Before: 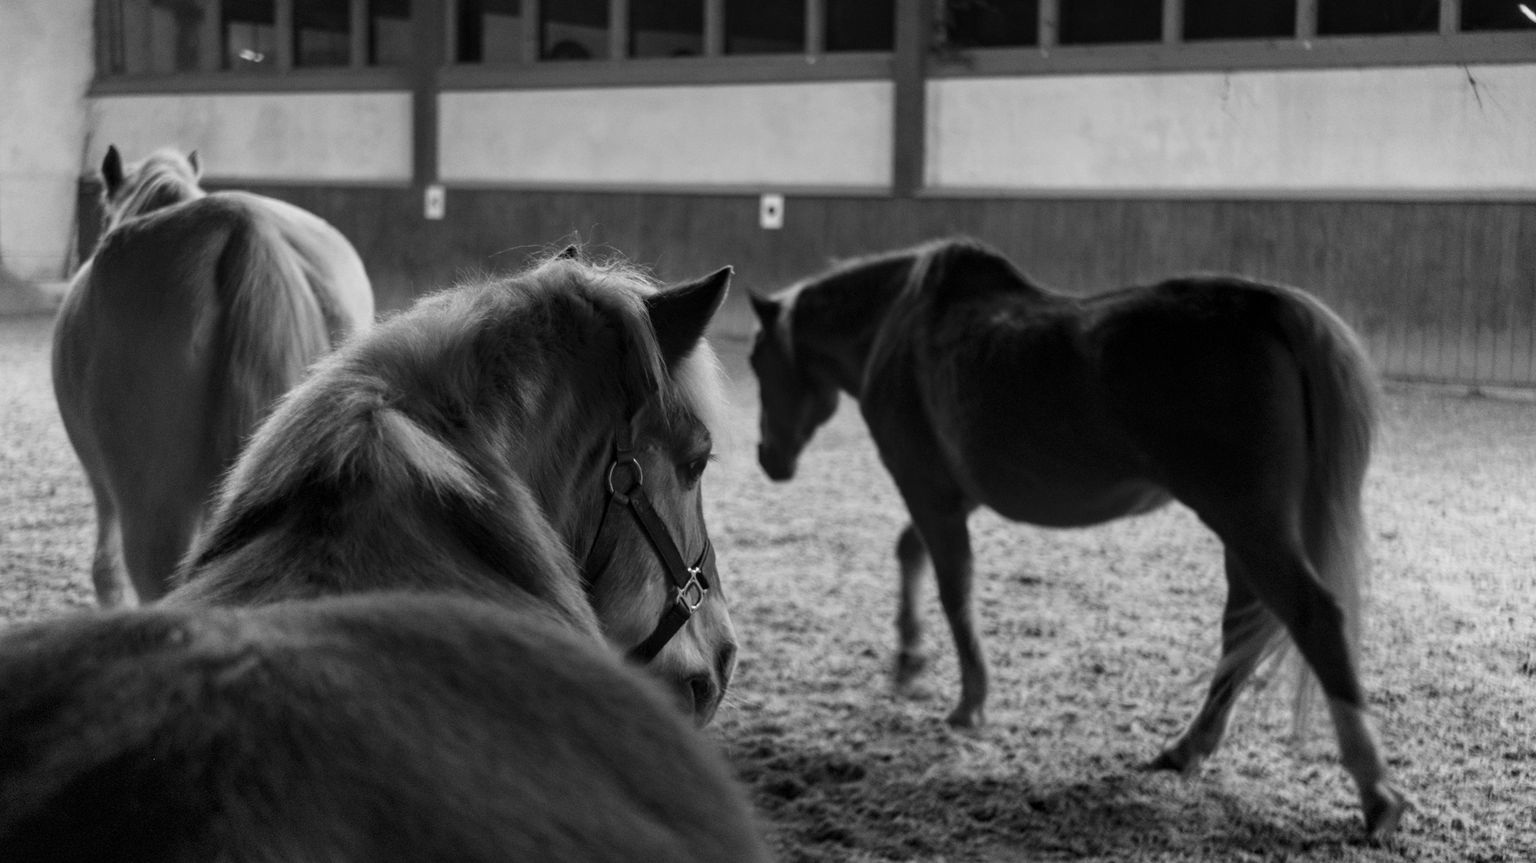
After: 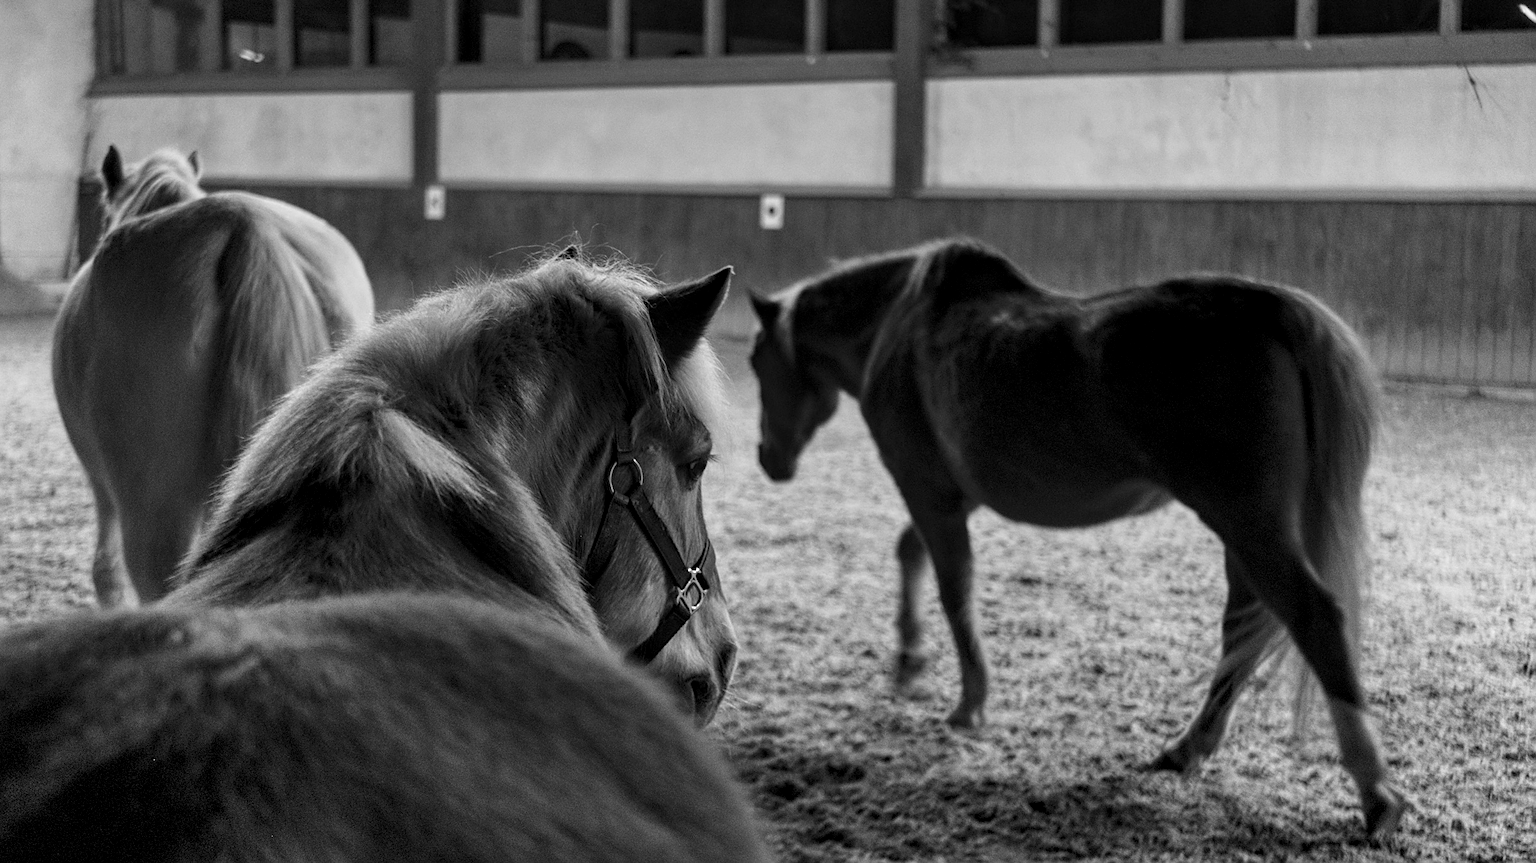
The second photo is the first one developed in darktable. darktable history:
local contrast: highlights 101%, shadows 103%, detail 131%, midtone range 0.2
sharpen: on, module defaults
shadows and highlights: shadows 36.5, highlights -27.27, soften with gaussian
